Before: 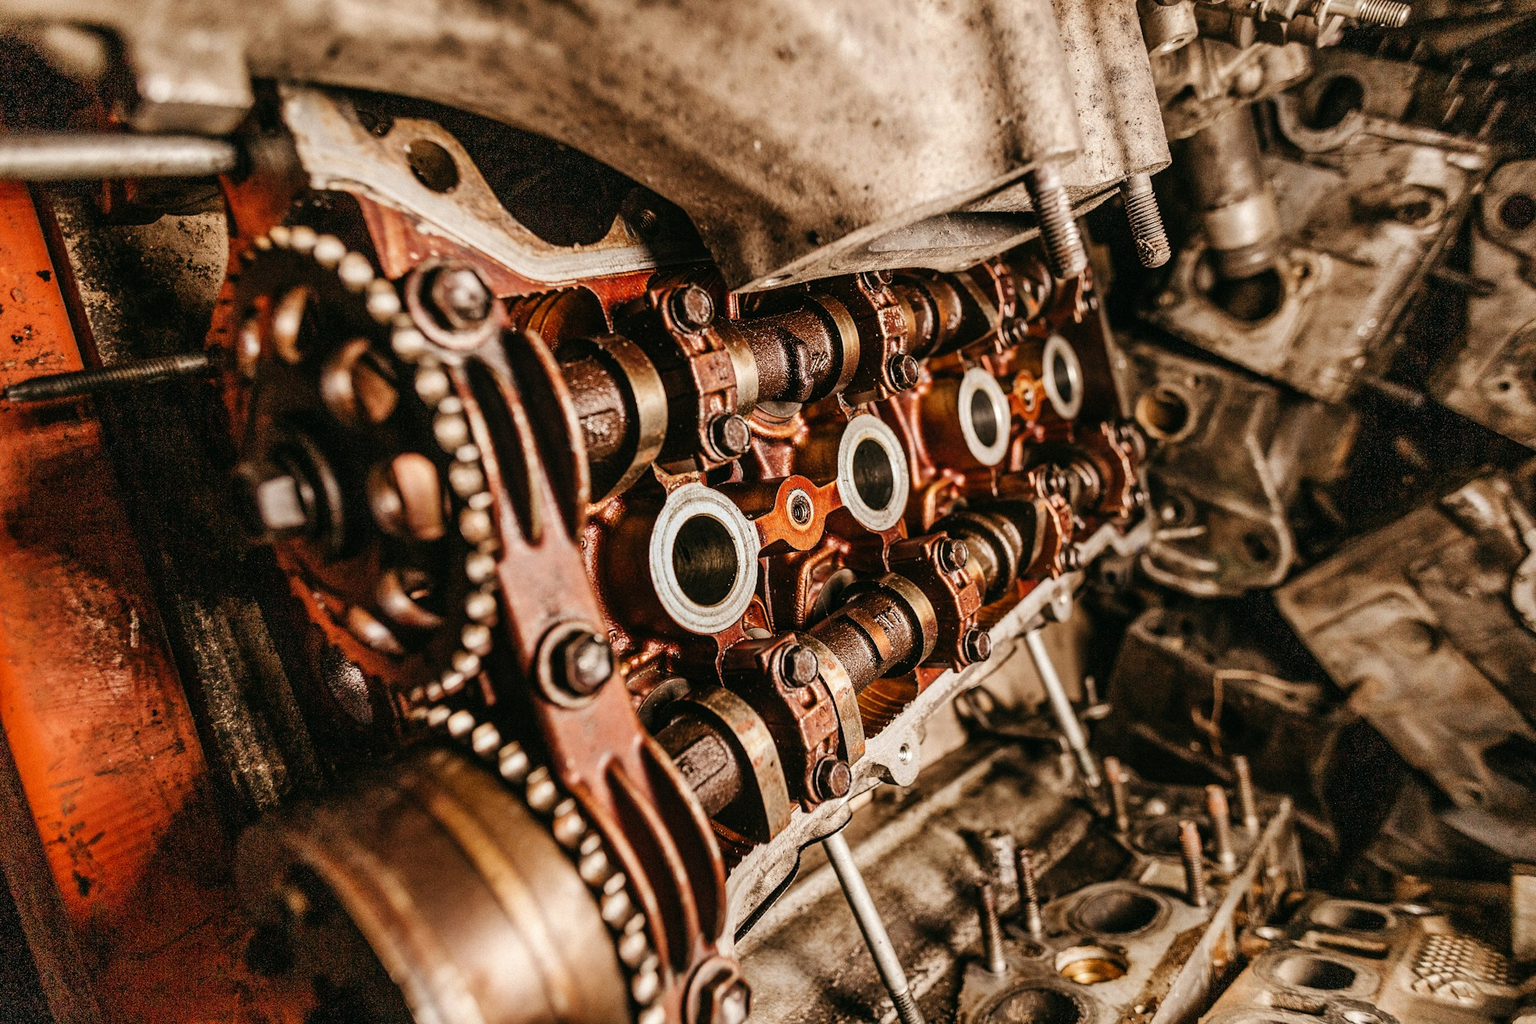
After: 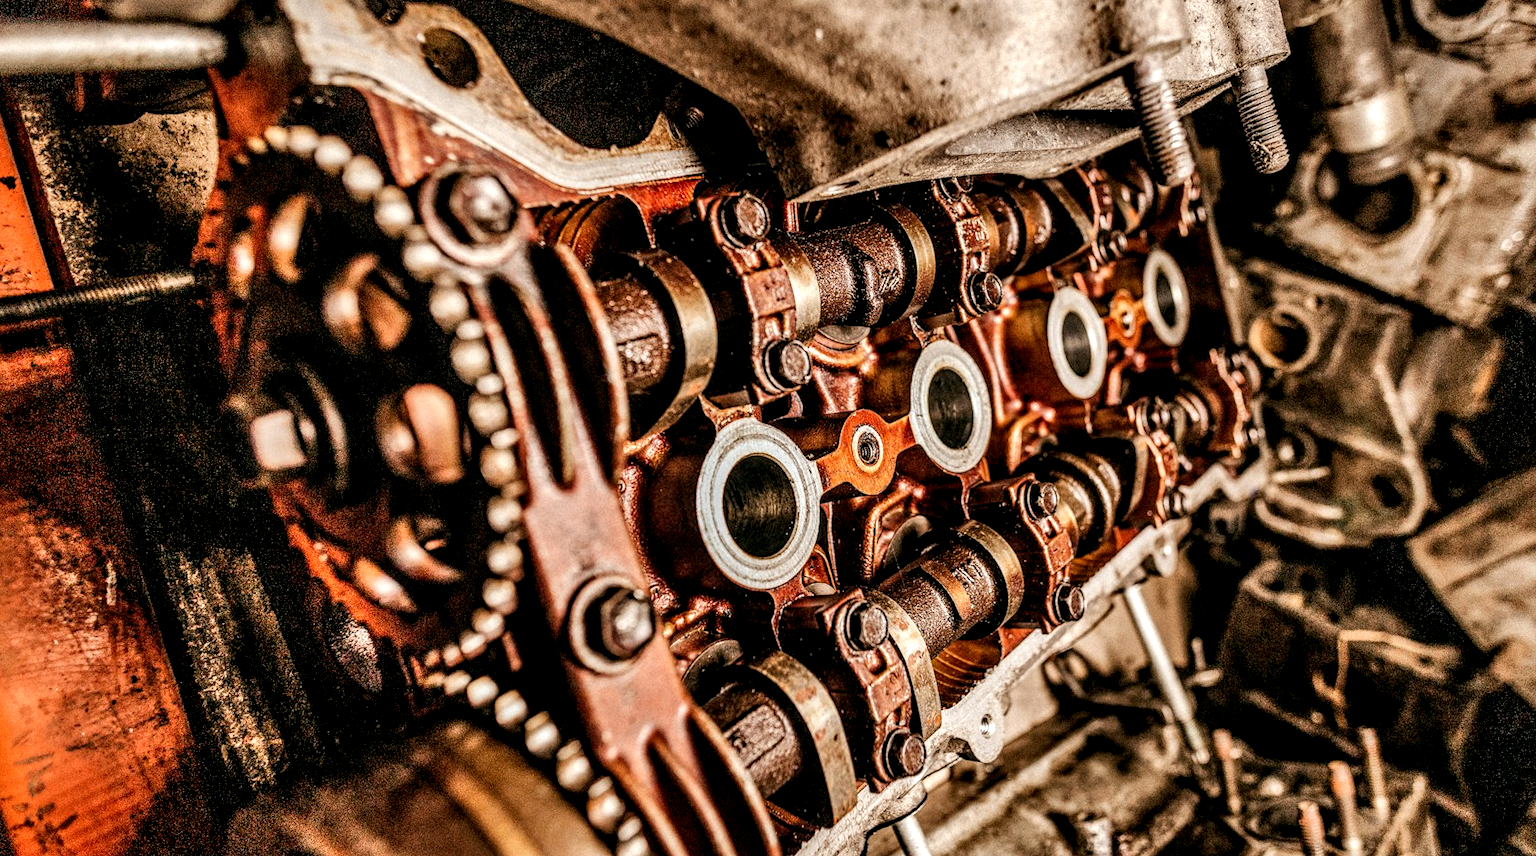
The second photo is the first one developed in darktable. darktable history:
local contrast: detail 150%
crop and rotate: left 2.425%, top 11.305%, right 9.6%, bottom 15.08%
contrast equalizer: octaves 7, y [[0.6 ×6], [0.55 ×6], [0 ×6], [0 ×6], [0 ×6]], mix 0.15
shadows and highlights: white point adjustment 0.05, highlights color adjustment 55.9%, soften with gaussian
exposure: black level correction 0.004, exposure 0.014 EV, compensate highlight preservation false
